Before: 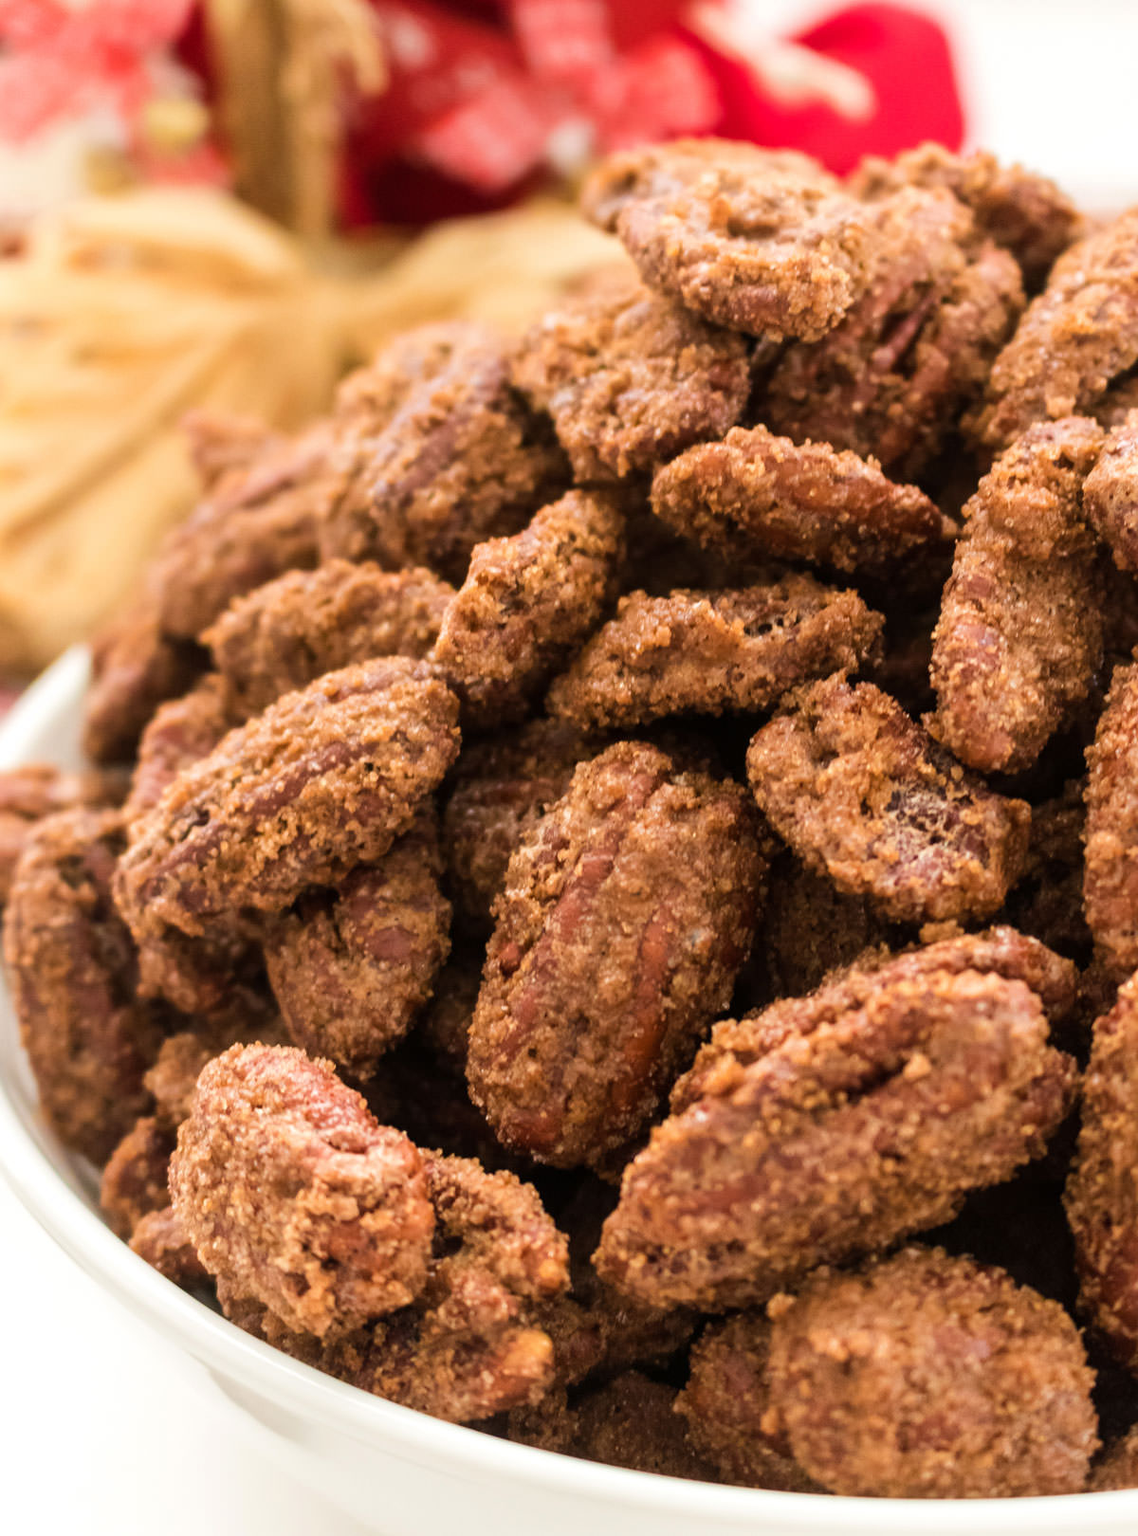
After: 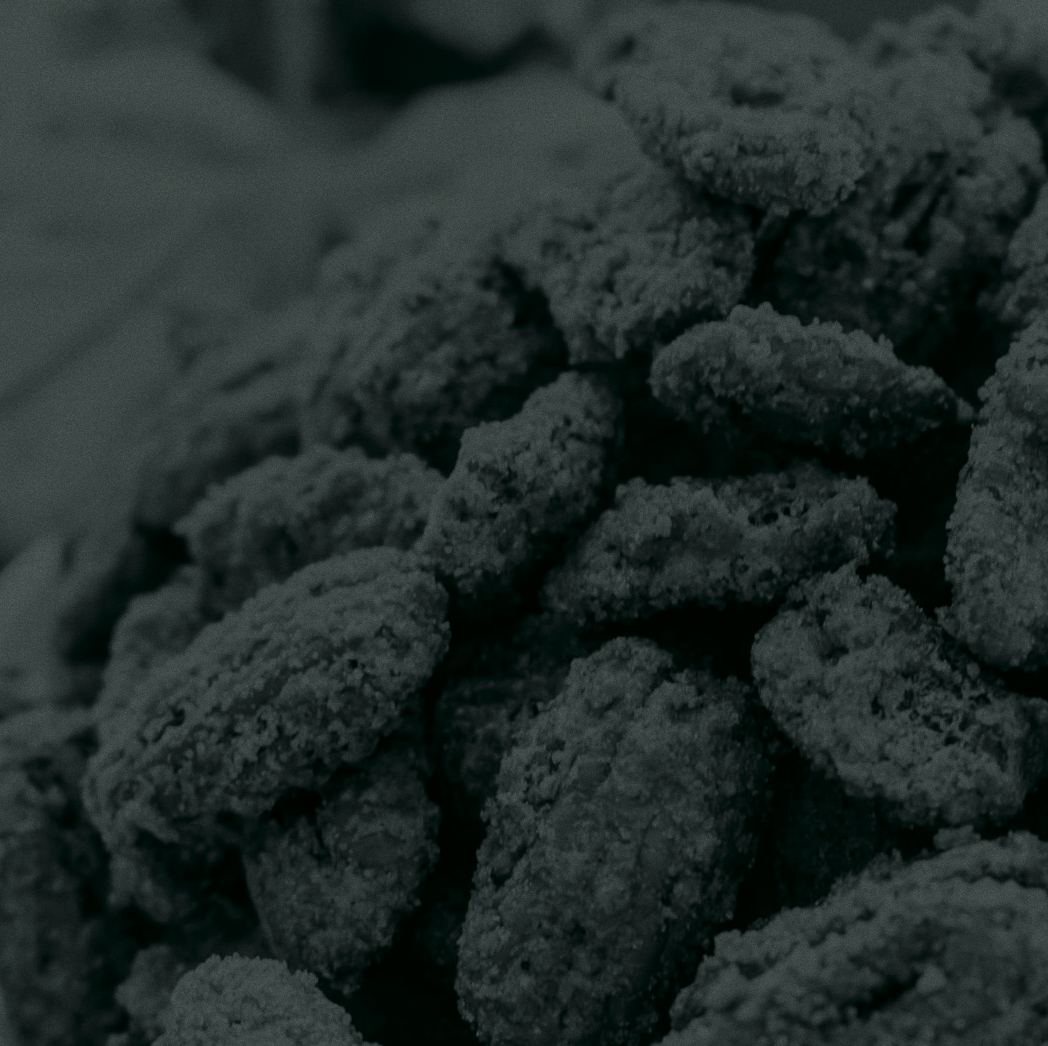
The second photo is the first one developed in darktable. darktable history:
exposure: black level correction -0.062, exposure -0.05 EV, compensate highlight preservation false
contrast brightness saturation: contrast 0.1, saturation -0.36
crop: left 3.015%, top 8.969%, right 9.647%, bottom 26.457%
grain: coarseness 0.09 ISO
local contrast: on, module defaults
color zones: curves: ch0 [(0, 0.465) (0.092, 0.596) (0.289, 0.464) (0.429, 0.453) (0.571, 0.464) (0.714, 0.455) (0.857, 0.462) (1, 0.465)]
filmic rgb: black relative exposure -7.32 EV, white relative exposure 5.09 EV, hardness 3.2
colorize: hue 90°, saturation 19%, lightness 1.59%, version 1
